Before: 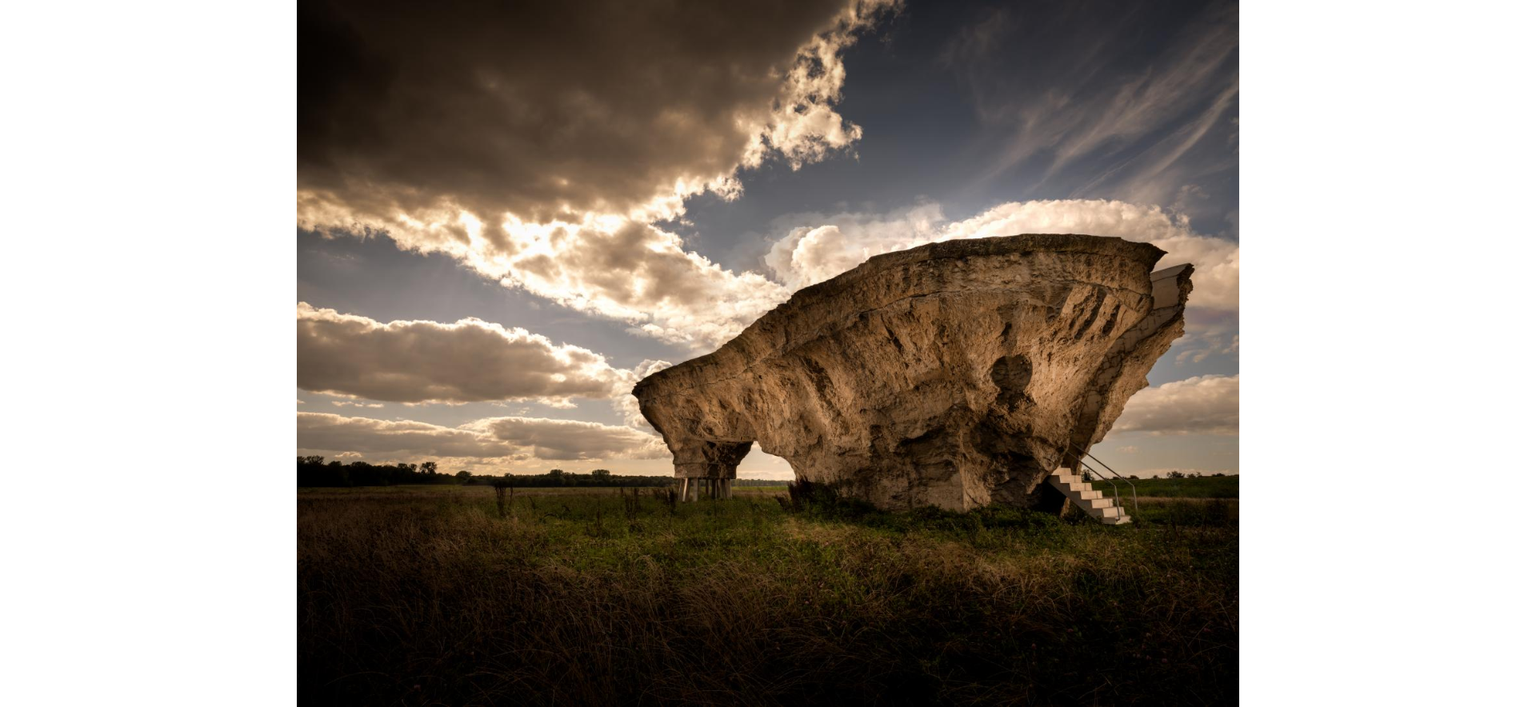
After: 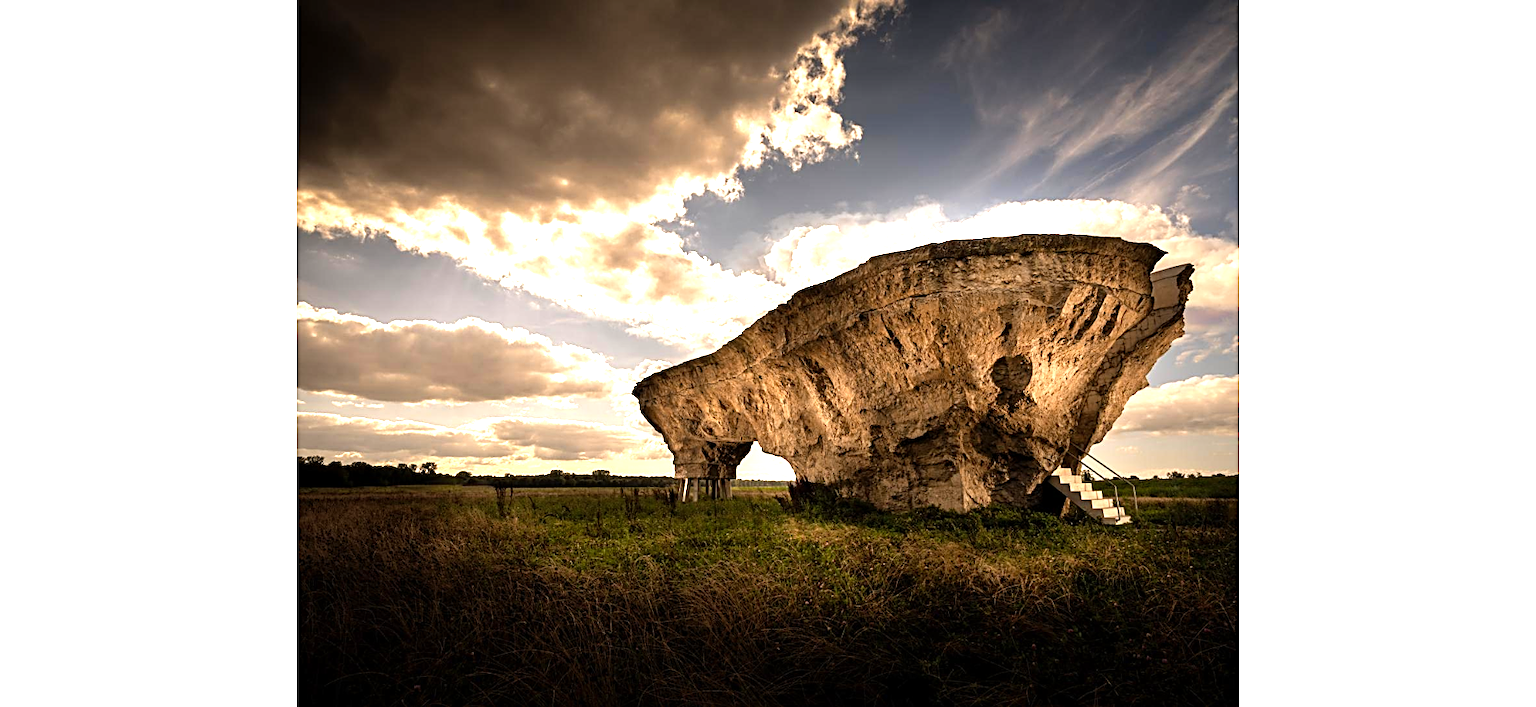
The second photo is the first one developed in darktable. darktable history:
sharpen: radius 2.543, amount 0.636
levels: levels [0, 0.352, 0.703]
